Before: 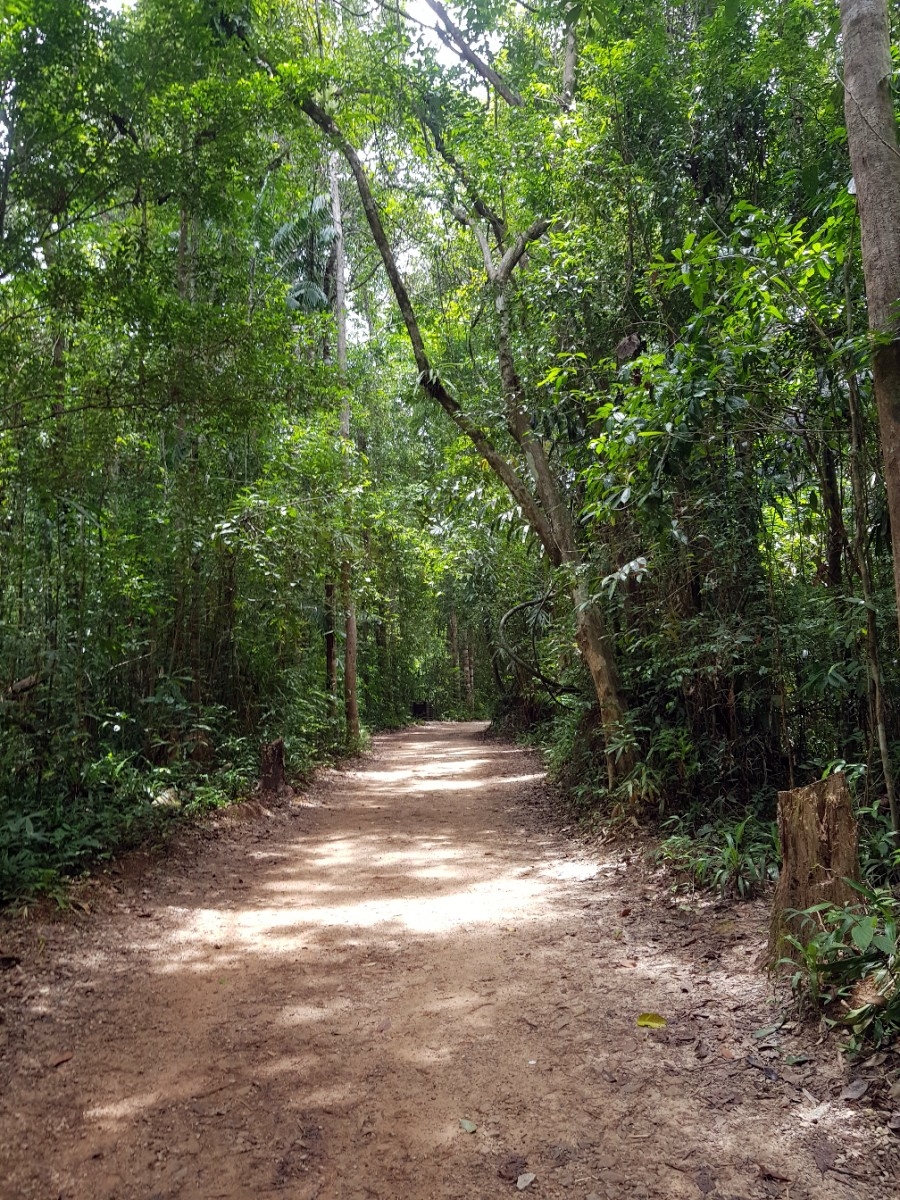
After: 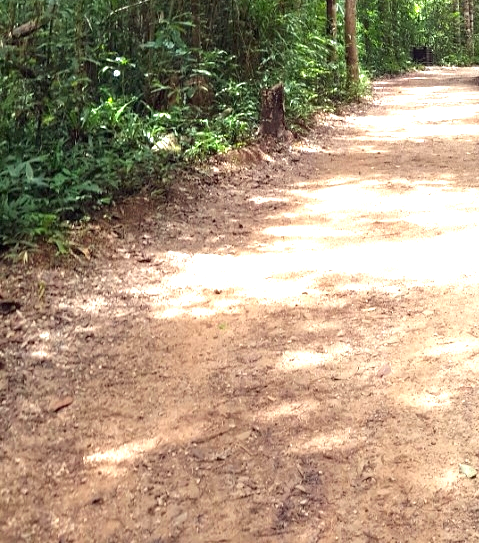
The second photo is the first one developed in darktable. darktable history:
color correction: highlights a* -2.69, highlights b* 2.53
color zones: curves: ch0 [(0.25, 0.5) (0.428, 0.473) (0.75, 0.5)]; ch1 [(0.243, 0.479) (0.398, 0.452) (0.75, 0.5)], mix -131.08%
crop and rotate: top 54.608%, right 46.748%, bottom 0.123%
exposure: black level correction 0, exposure 1.454 EV, compensate highlight preservation false
